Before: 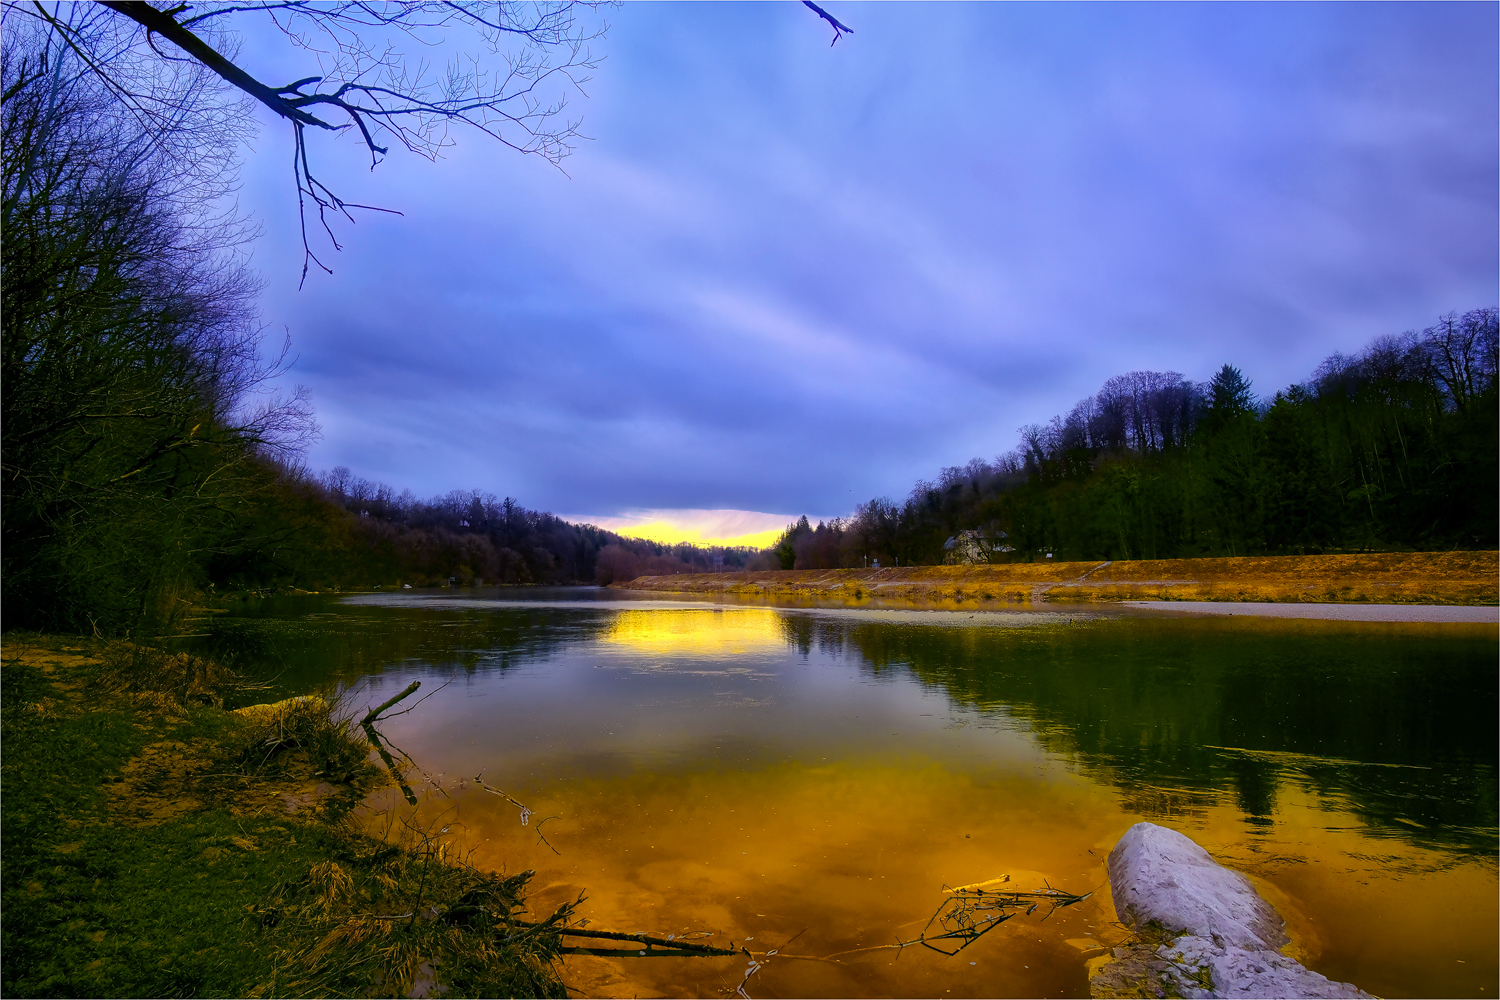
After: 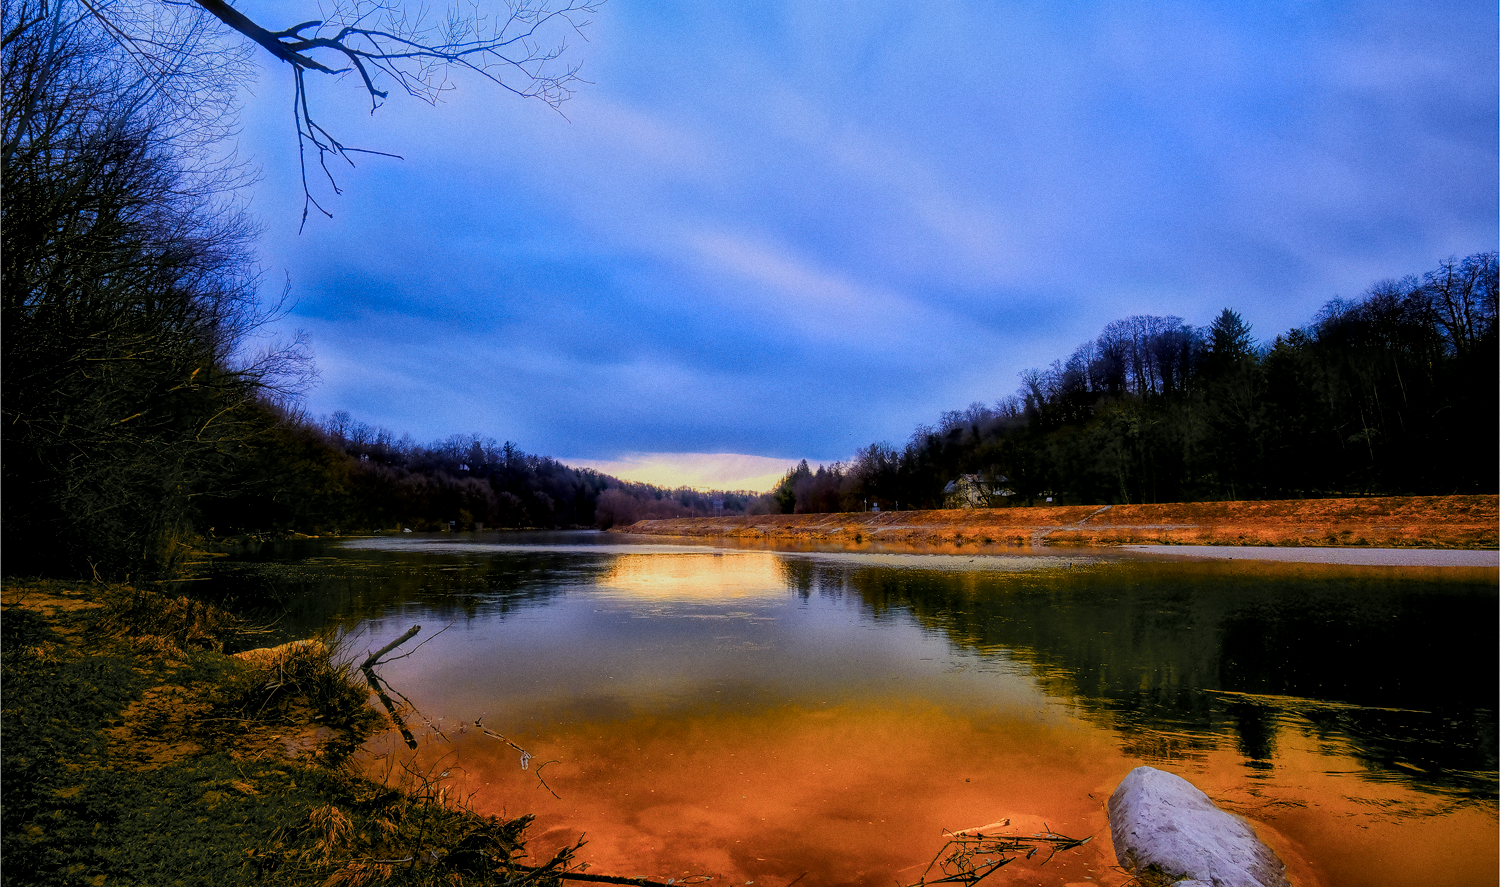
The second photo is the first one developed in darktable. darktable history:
tone equalizer: on, module defaults
crop and rotate: top 5.609%, bottom 5.609%
haze removal: strength -0.05
filmic rgb: middle gray luminance 18.42%, black relative exposure -11.25 EV, white relative exposure 3.75 EV, threshold 6 EV, target black luminance 0%, hardness 5.87, latitude 57.4%, contrast 0.963, shadows ↔ highlights balance 49.98%, add noise in highlights 0, preserve chrominance luminance Y, color science v3 (2019), use custom middle-gray values true, iterations of high-quality reconstruction 0, contrast in highlights soft, enable highlight reconstruction true
color zones: curves: ch1 [(0.263, 0.53) (0.376, 0.287) (0.487, 0.512) (0.748, 0.547) (1, 0.513)]; ch2 [(0.262, 0.45) (0.751, 0.477)], mix 31.98%
local contrast: on, module defaults
grain: coarseness 0.09 ISO, strength 16.61%
